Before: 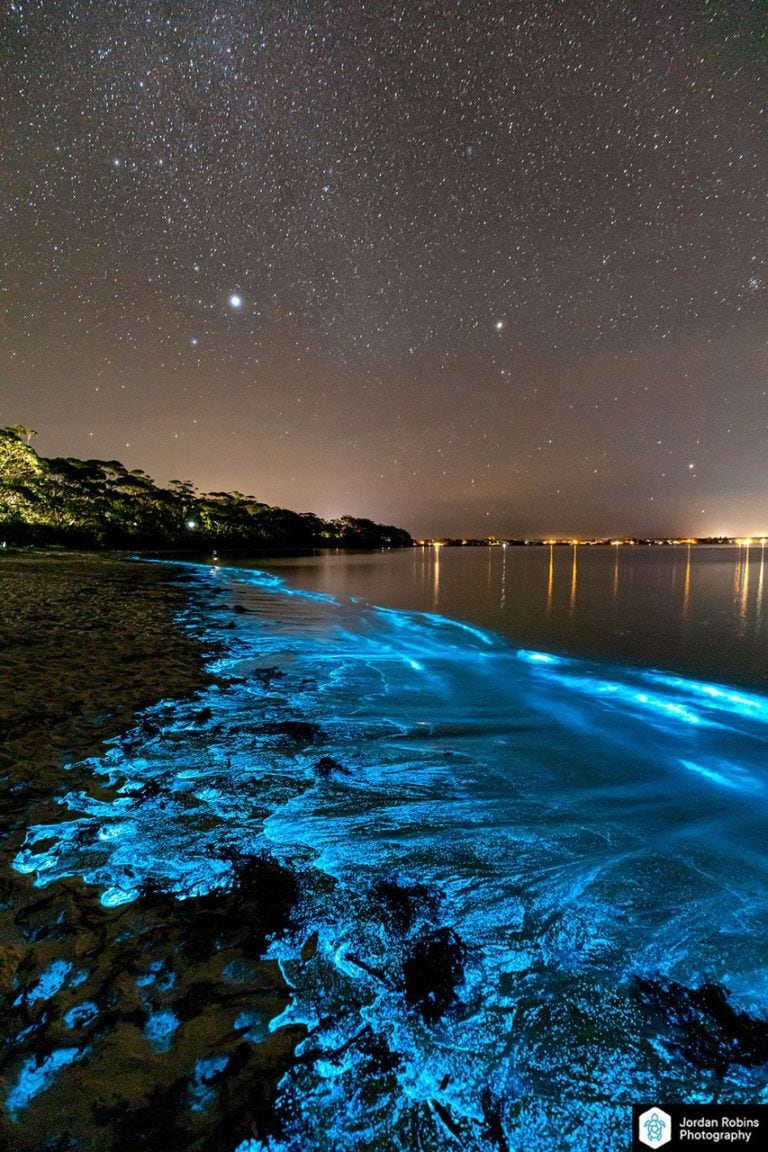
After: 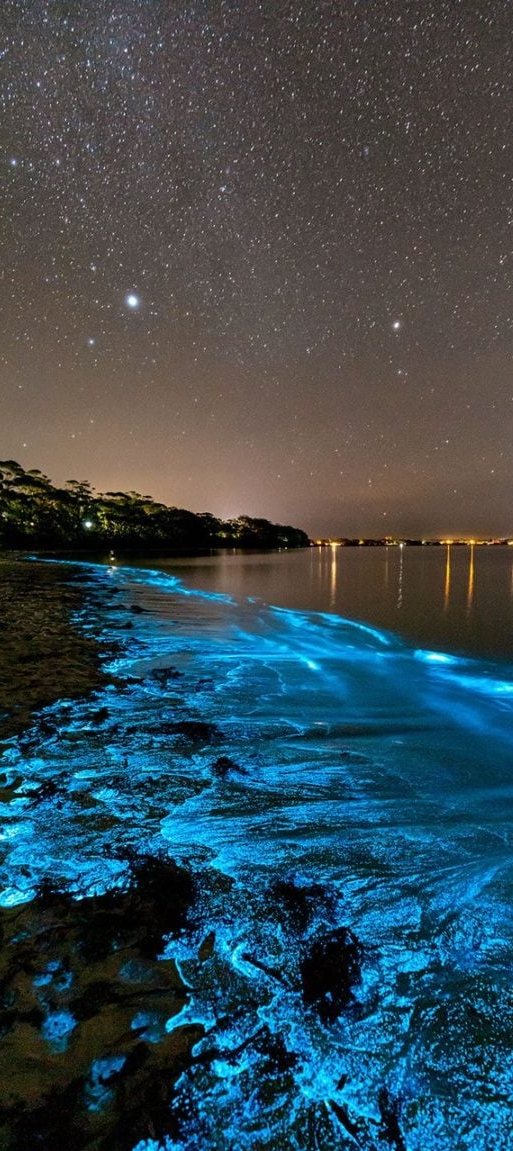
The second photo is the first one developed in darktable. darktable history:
crop and rotate: left 13.49%, right 19.647%
